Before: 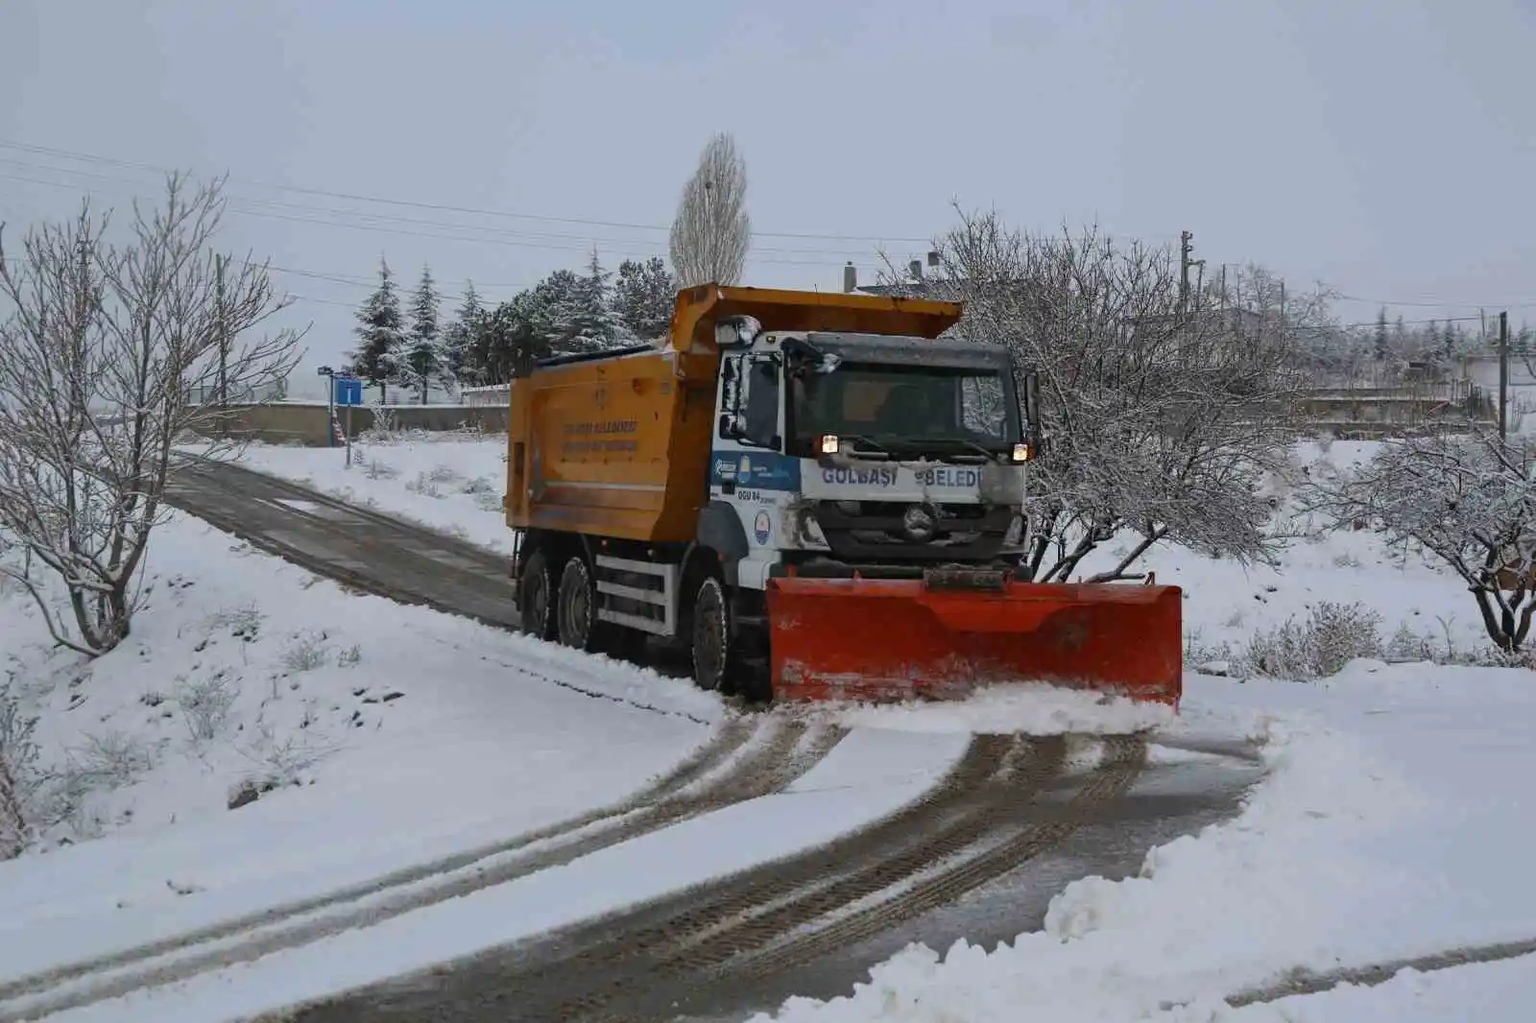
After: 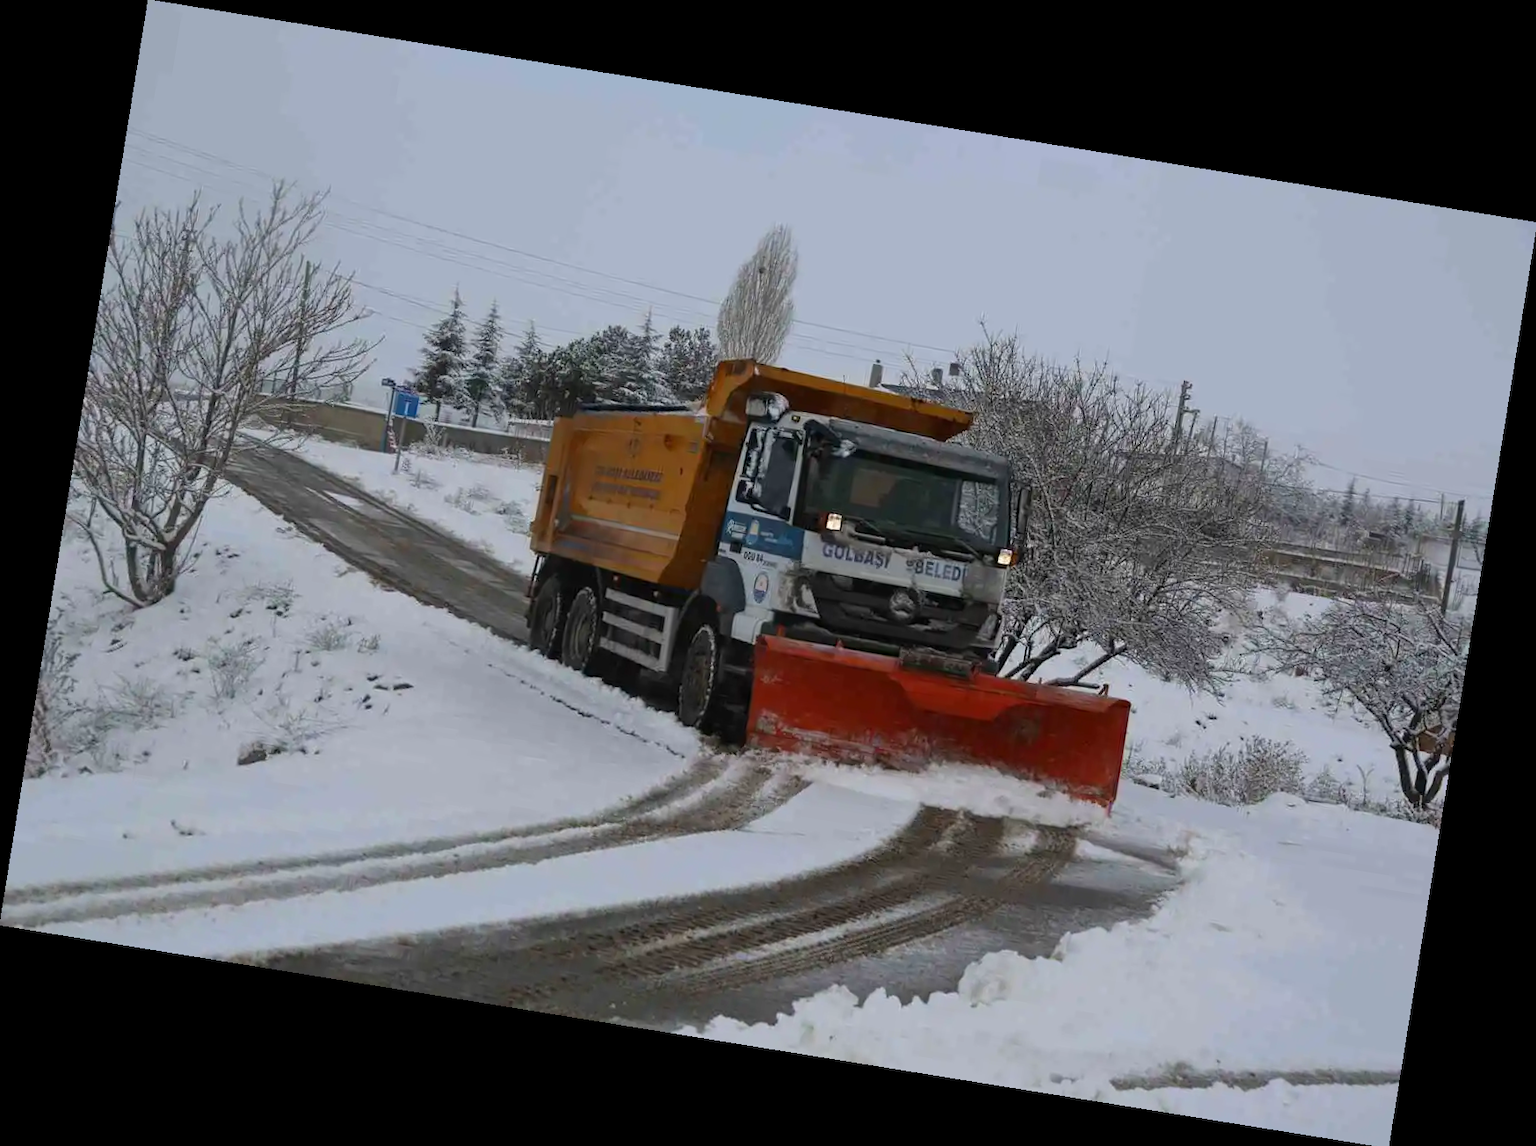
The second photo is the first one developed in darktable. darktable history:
rotate and perspective: rotation 9.12°, automatic cropping off
local contrast: mode bilateral grid, contrast 15, coarseness 36, detail 105%, midtone range 0.2
